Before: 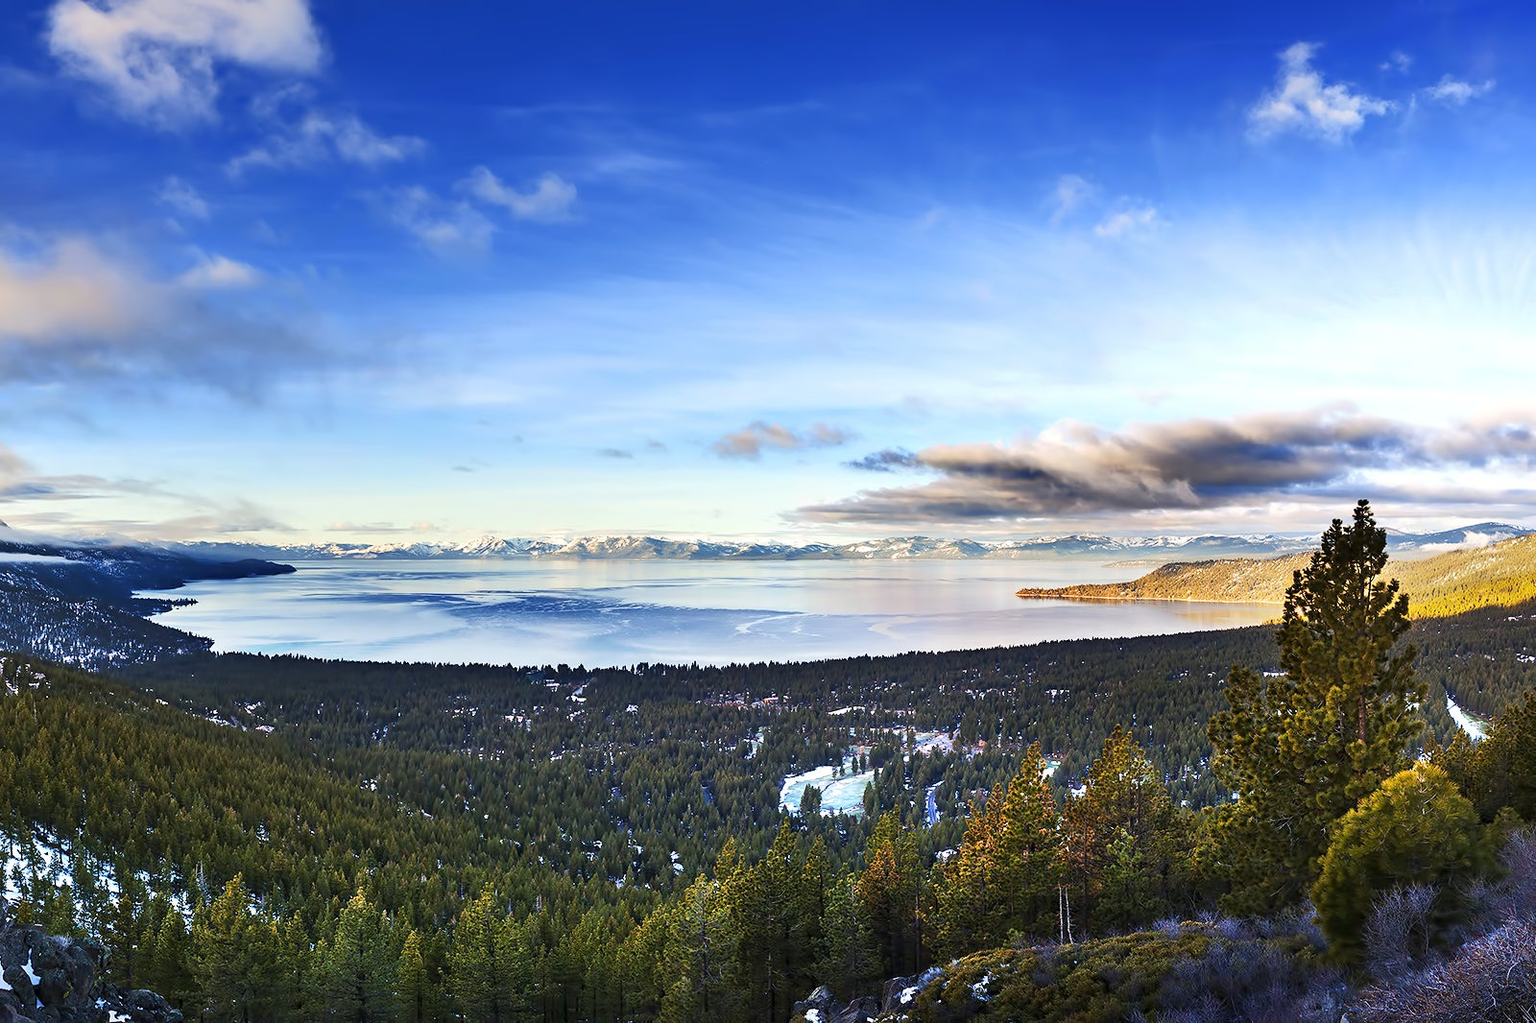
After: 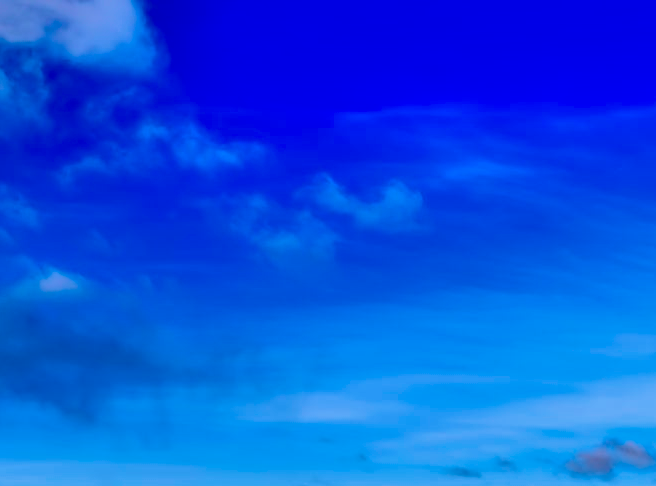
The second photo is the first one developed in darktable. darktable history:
velvia: strength 40.36%
shadows and highlights: white point adjustment 0.85, soften with gaussian
contrast brightness saturation: contrast 0.224, brightness -0.183, saturation 0.234
crop and rotate: left 11.144%, top 0.05%, right 47.843%, bottom 54.297%
filmic rgb: black relative exposure -14.17 EV, white relative exposure 3.38 EV, threshold 2.97 EV, hardness 7.92, contrast 0.986, enable highlight reconstruction true
exposure: exposure -0.906 EV, compensate highlight preservation false
tone curve: curves: ch1 [(0, 0) (0.108, 0.197) (0.5, 0.5) (0.681, 0.885) (1, 1)]; ch2 [(0, 0) (0.28, 0.151) (1, 1)], color space Lab, independent channels, preserve colors none
